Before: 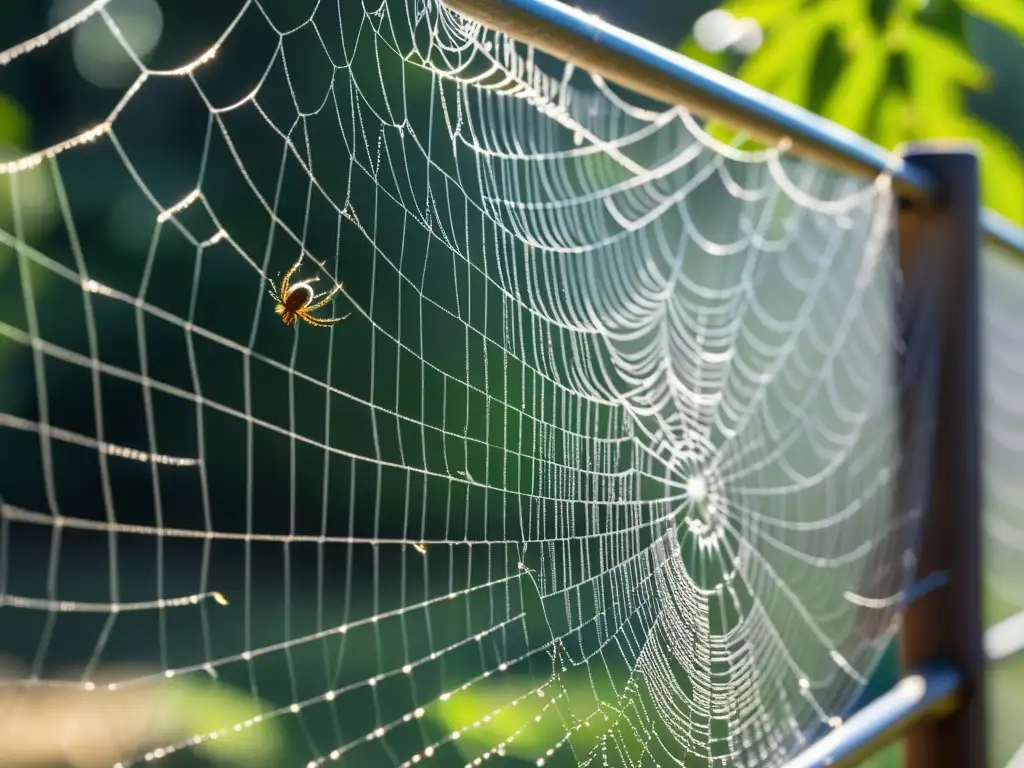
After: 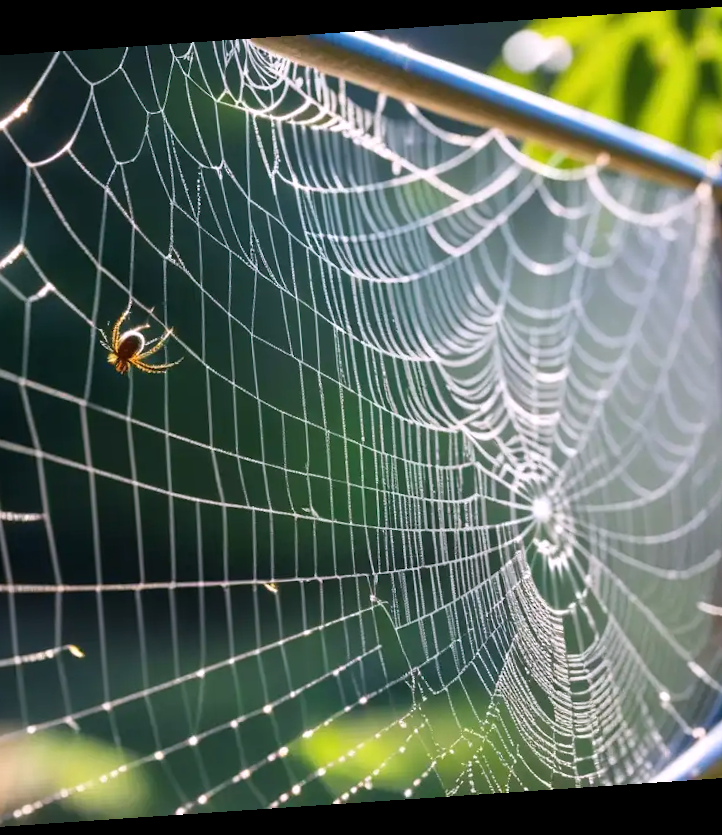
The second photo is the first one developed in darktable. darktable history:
rotate and perspective: rotation -4.2°, shear 0.006, automatic cropping off
white balance: red 1.05, blue 1.072
crop and rotate: left 17.732%, right 15.423%
